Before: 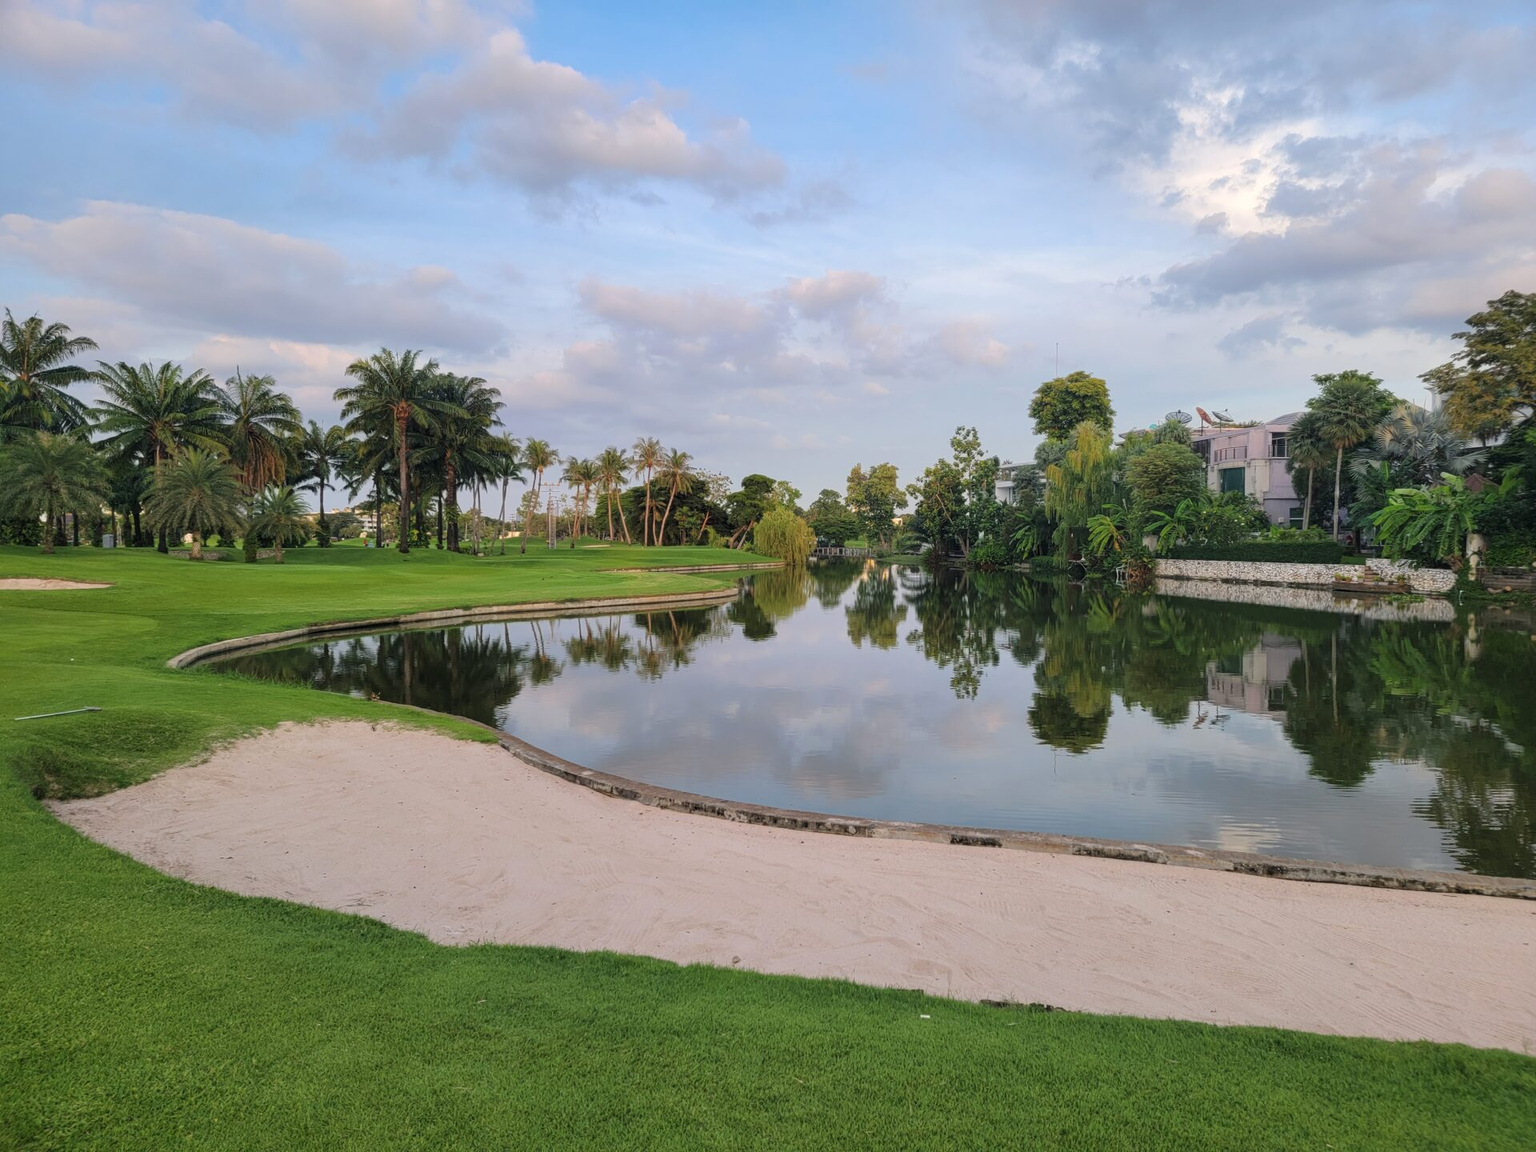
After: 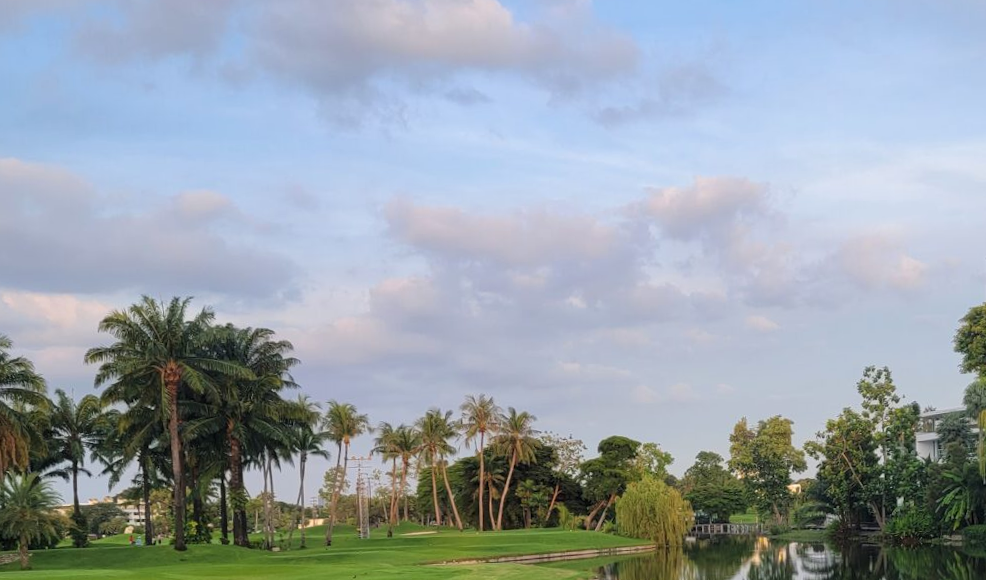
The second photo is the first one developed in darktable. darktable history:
rotate and perspective: rotation -2.12°, lens shift (vertical) 0.009, lens shift (horizontal) -0.008, automatic cropping original format, crop left 0.036, crop right 0.964, crop top 0.05, crop bottom 0.959
crop: left 15.306%, top 9.065%, right 30.789%, bottom 48.638%
